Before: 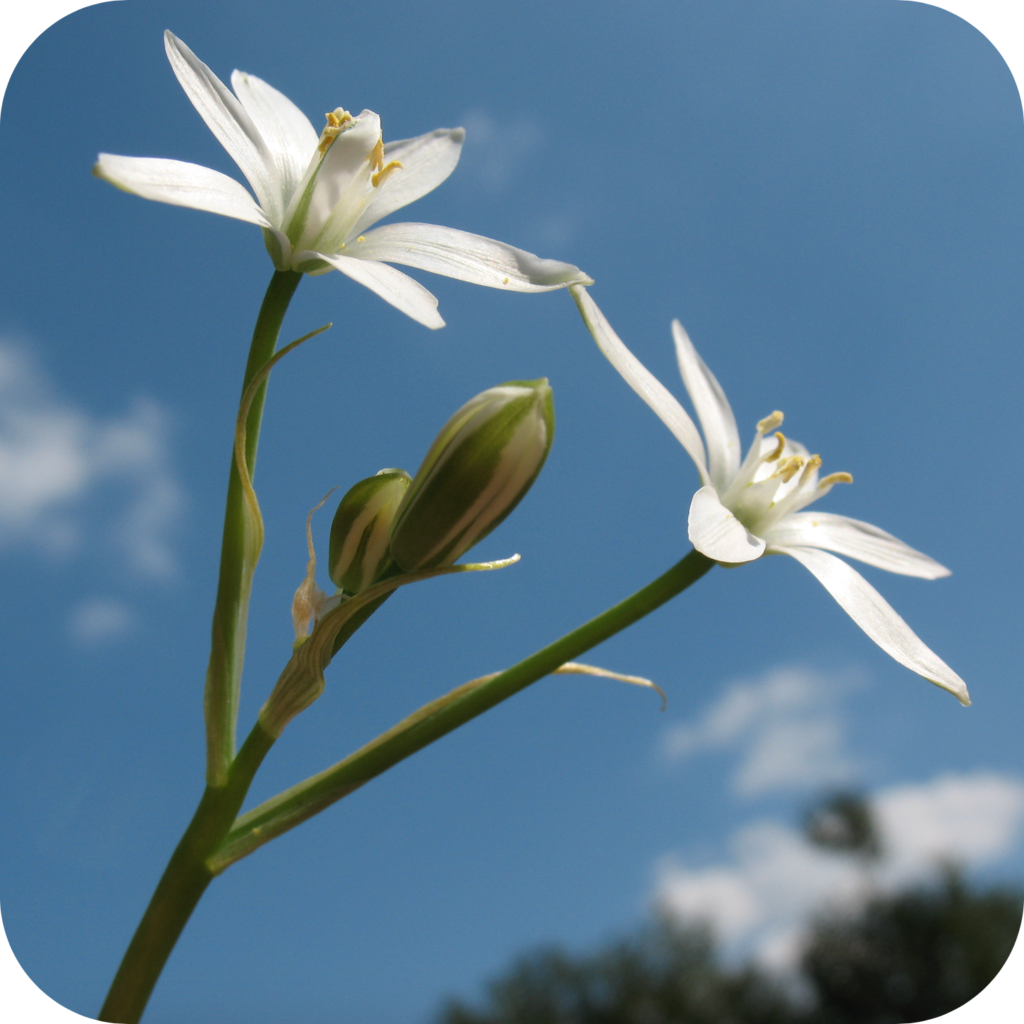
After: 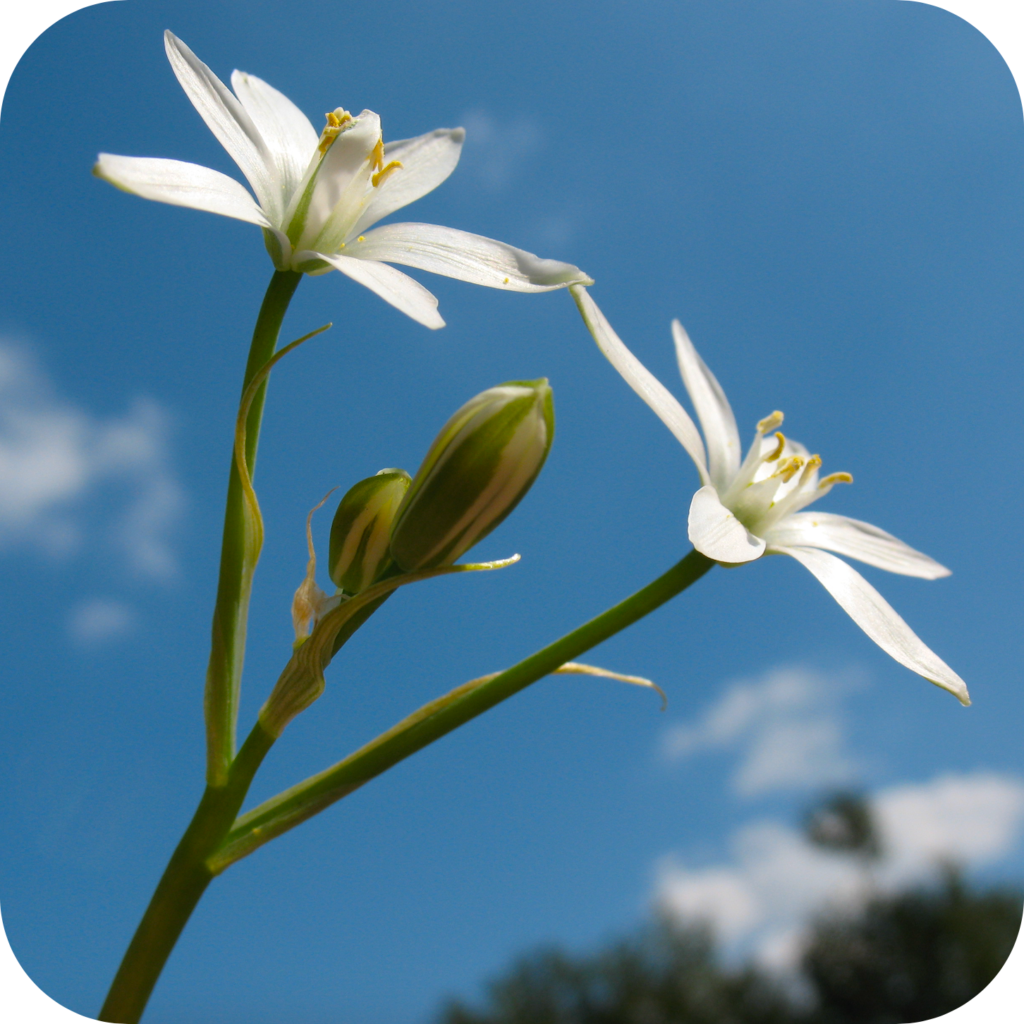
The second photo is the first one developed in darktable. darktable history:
color balance rgb: linear chroma grading › global chroma -0.66%, perceptual saturation grading › global saturation 29.467%
